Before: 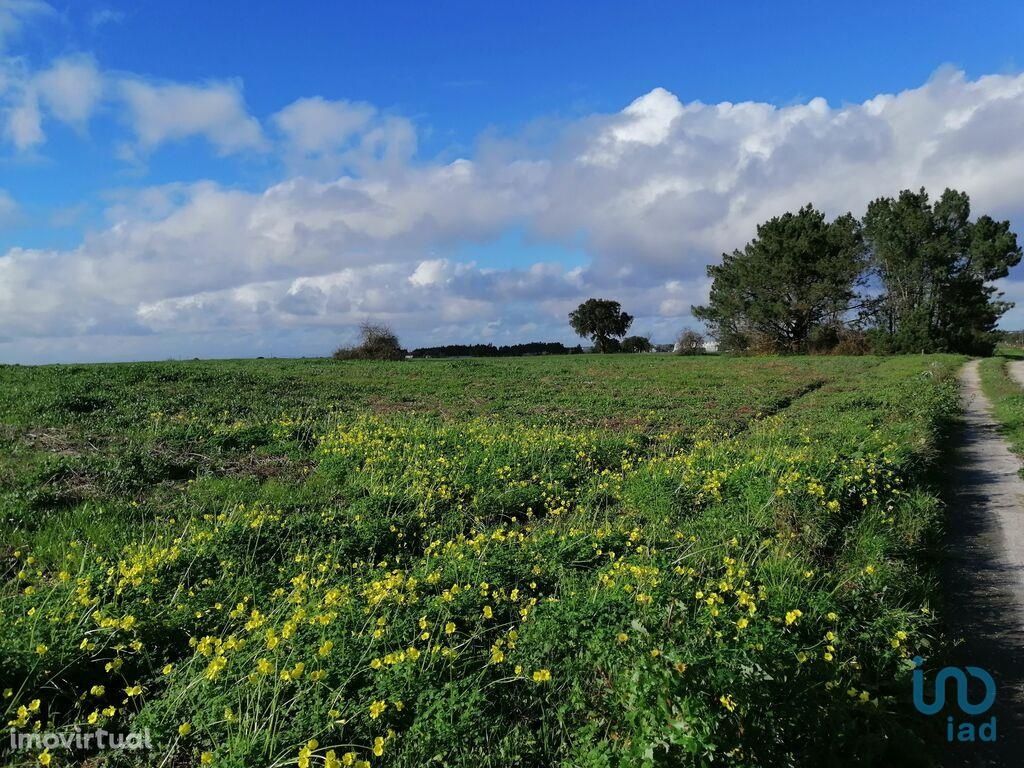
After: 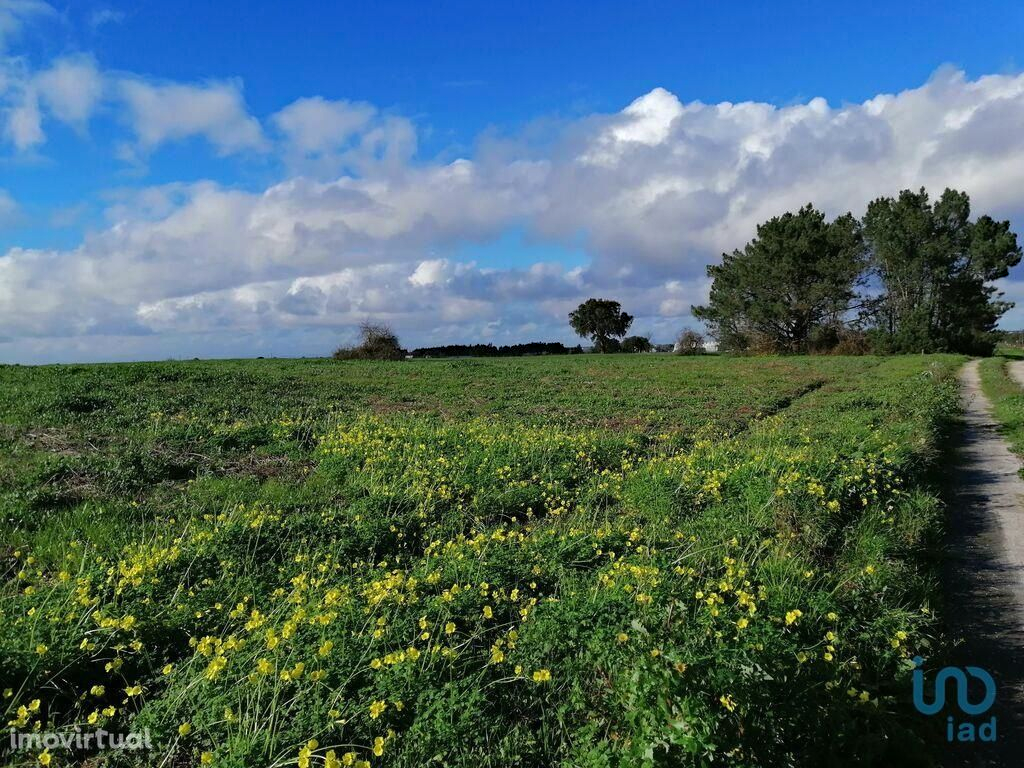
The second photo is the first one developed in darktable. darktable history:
levels: black 3.76%
haze removal: compatibility mode true, adaptive false
